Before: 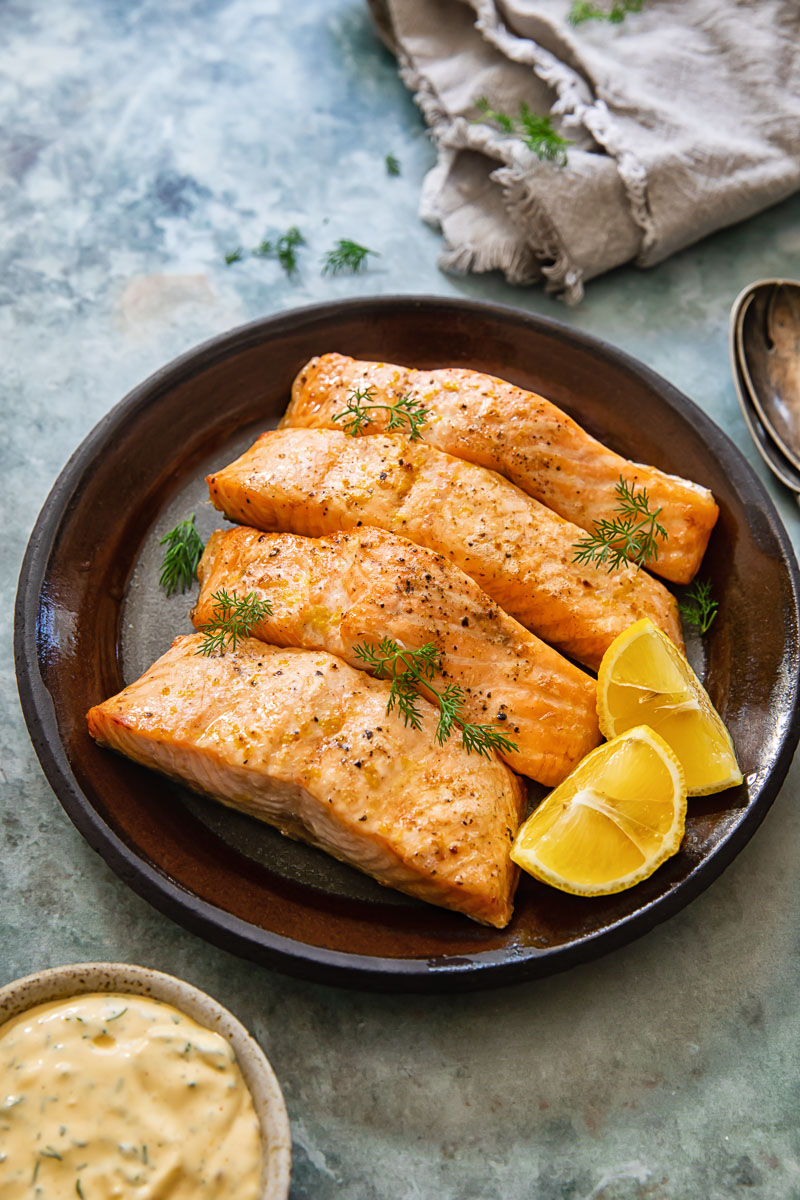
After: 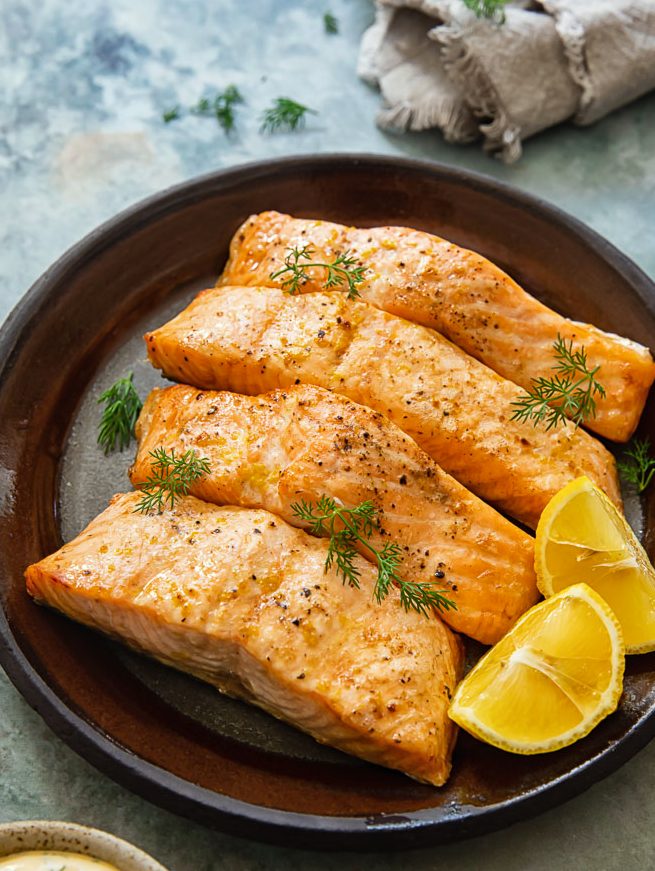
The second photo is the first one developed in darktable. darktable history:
color correction: highlights a* -2.55, highlights b* 2.26
crop: left 7.847%, top 11.878%, right 10.201%, bottom 15.458%
